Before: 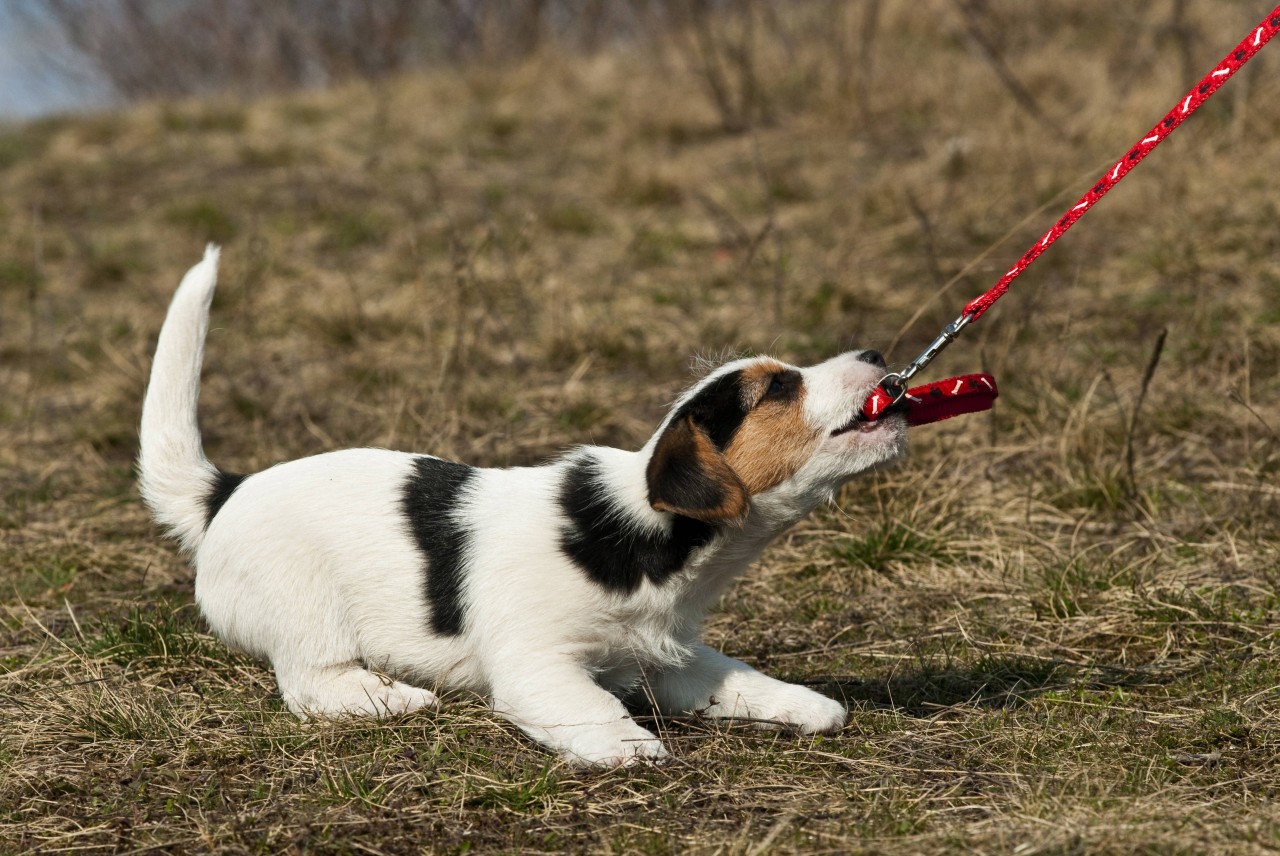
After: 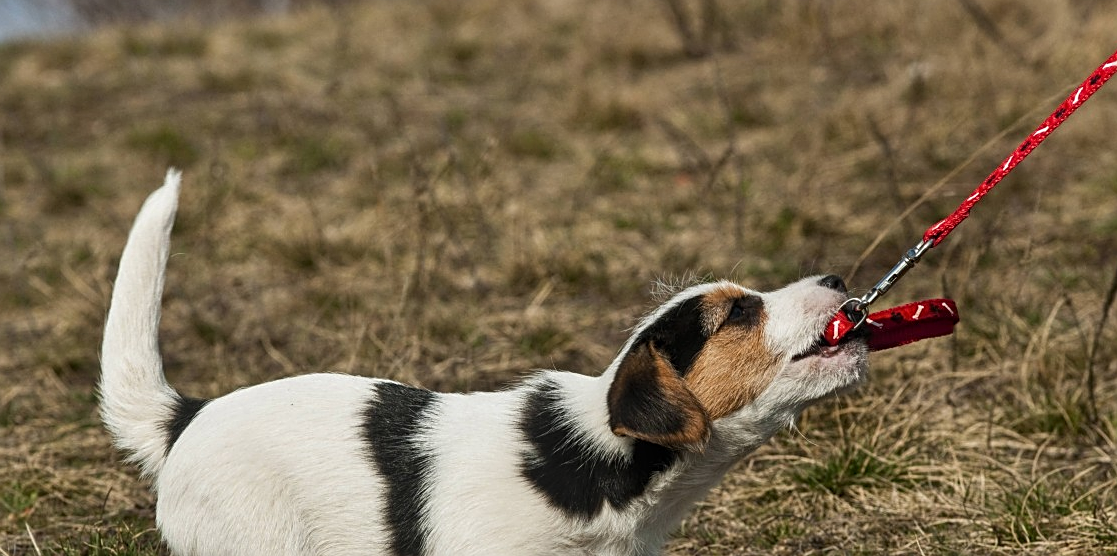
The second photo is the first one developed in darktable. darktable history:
shadows and highlights: shadows 43.66, white point adjustment -1.47, soften with gaussian
local contrast: detail 114%
crop: left 3.048%, top 8.837%, right 9.636%, bottom 26.099%
sharpen: on, module defaults
